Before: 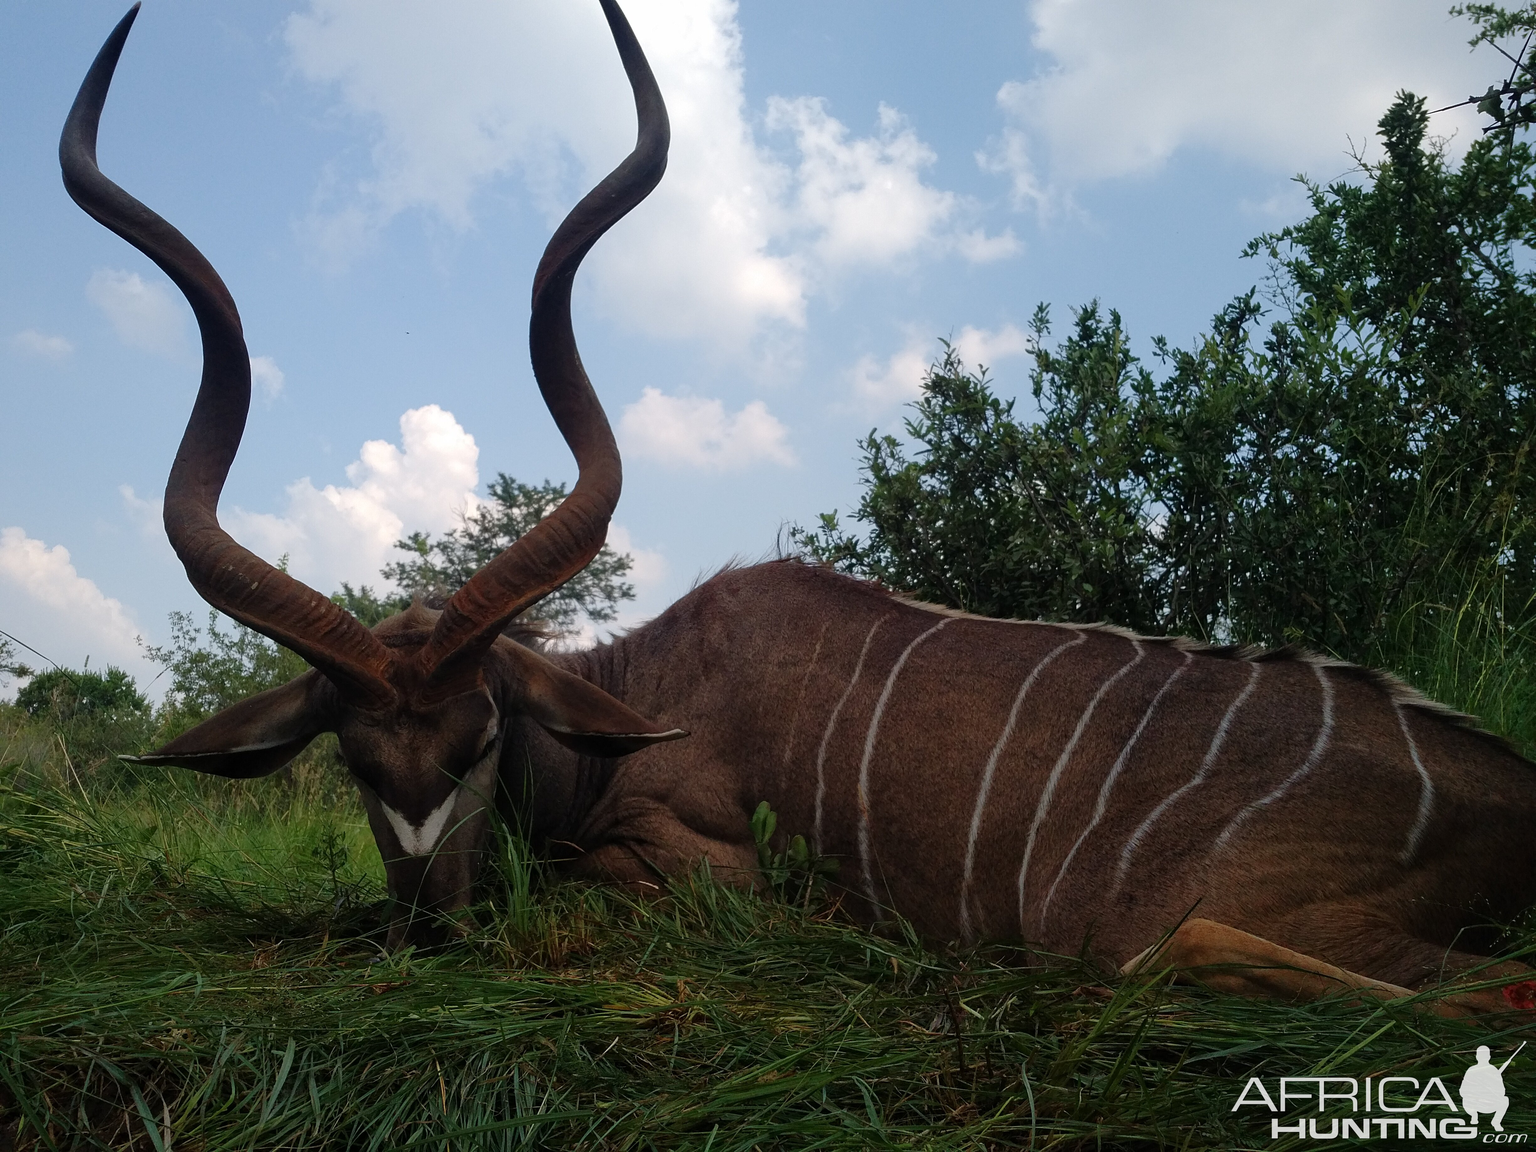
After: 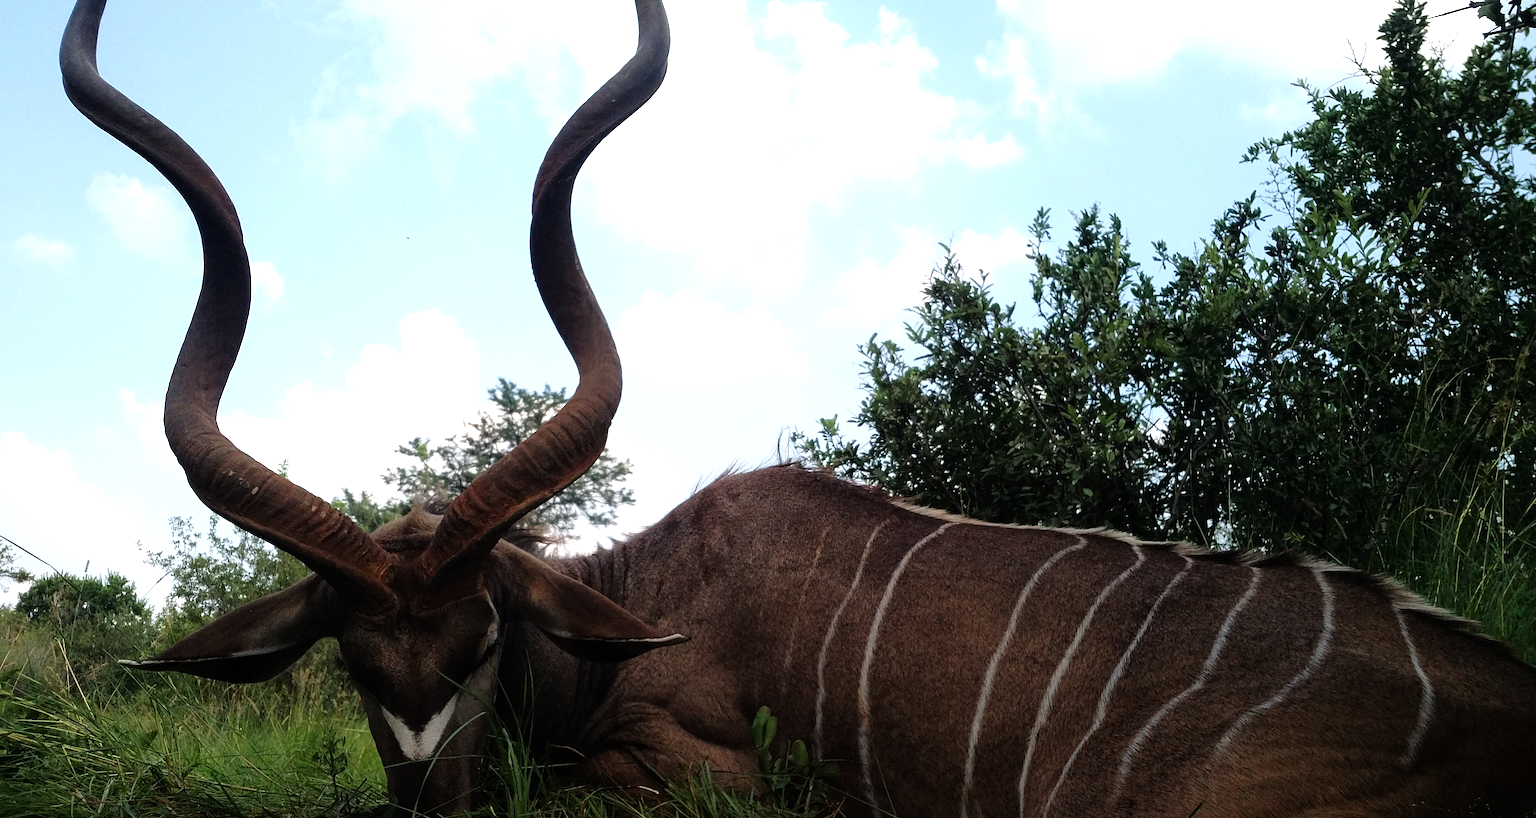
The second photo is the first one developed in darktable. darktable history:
tone equalizer: -8 EV -1.1 EV, -7 EV -0.988 EV, -6 EV -0.861 EV, -5 EV -0.569 EV, -3 EV 0.55 EV, -2 EV 0.858 EV, -1 EV 0.991 EV, +0 EV 1.07 EV
crop and rotate: top 8.305%, bottom 20.592%
